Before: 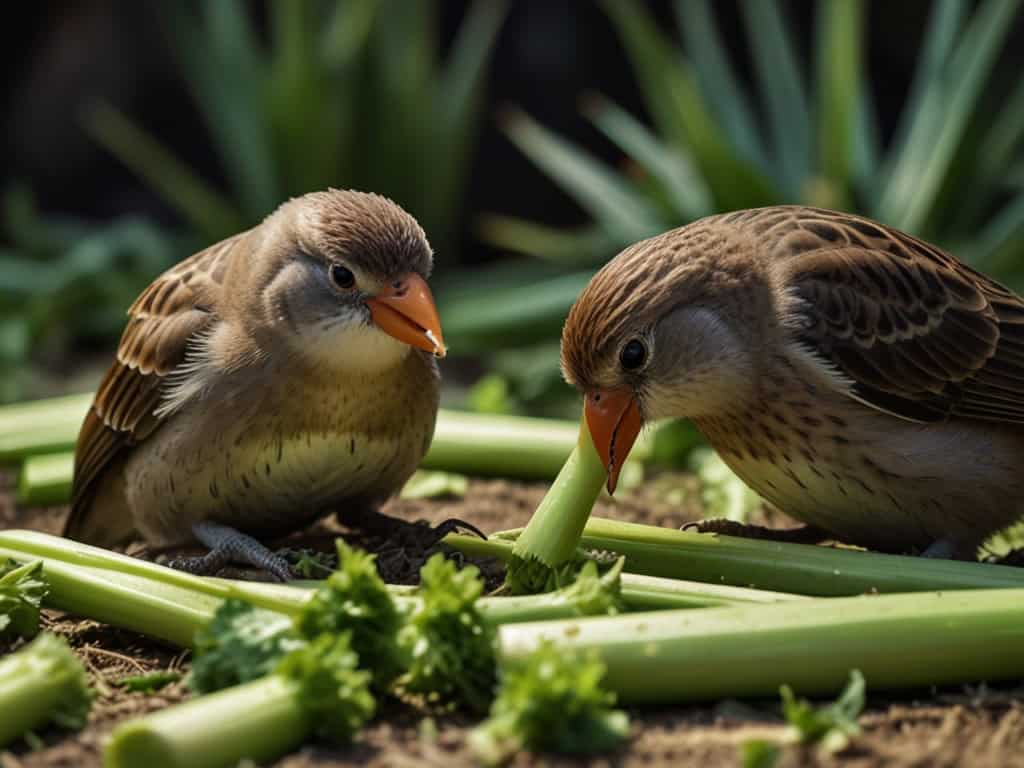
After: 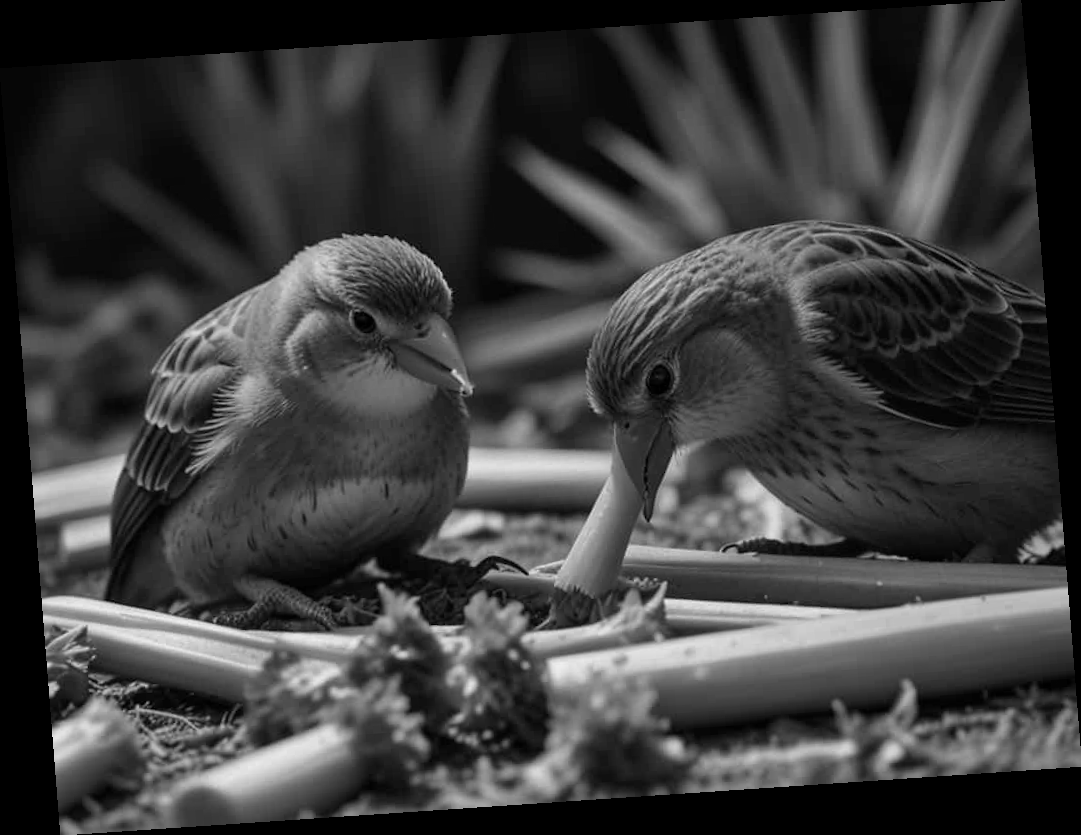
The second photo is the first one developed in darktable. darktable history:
graduated density: density 0.38 EV, hardness 21%, rotation -6.11°, saturation 32%
monochrome: a -11.7, b 1.62, size 0.5, highlights 0.38
rotate and perspective: rotation -4.2°, shear 0.006, automatic cropping off
